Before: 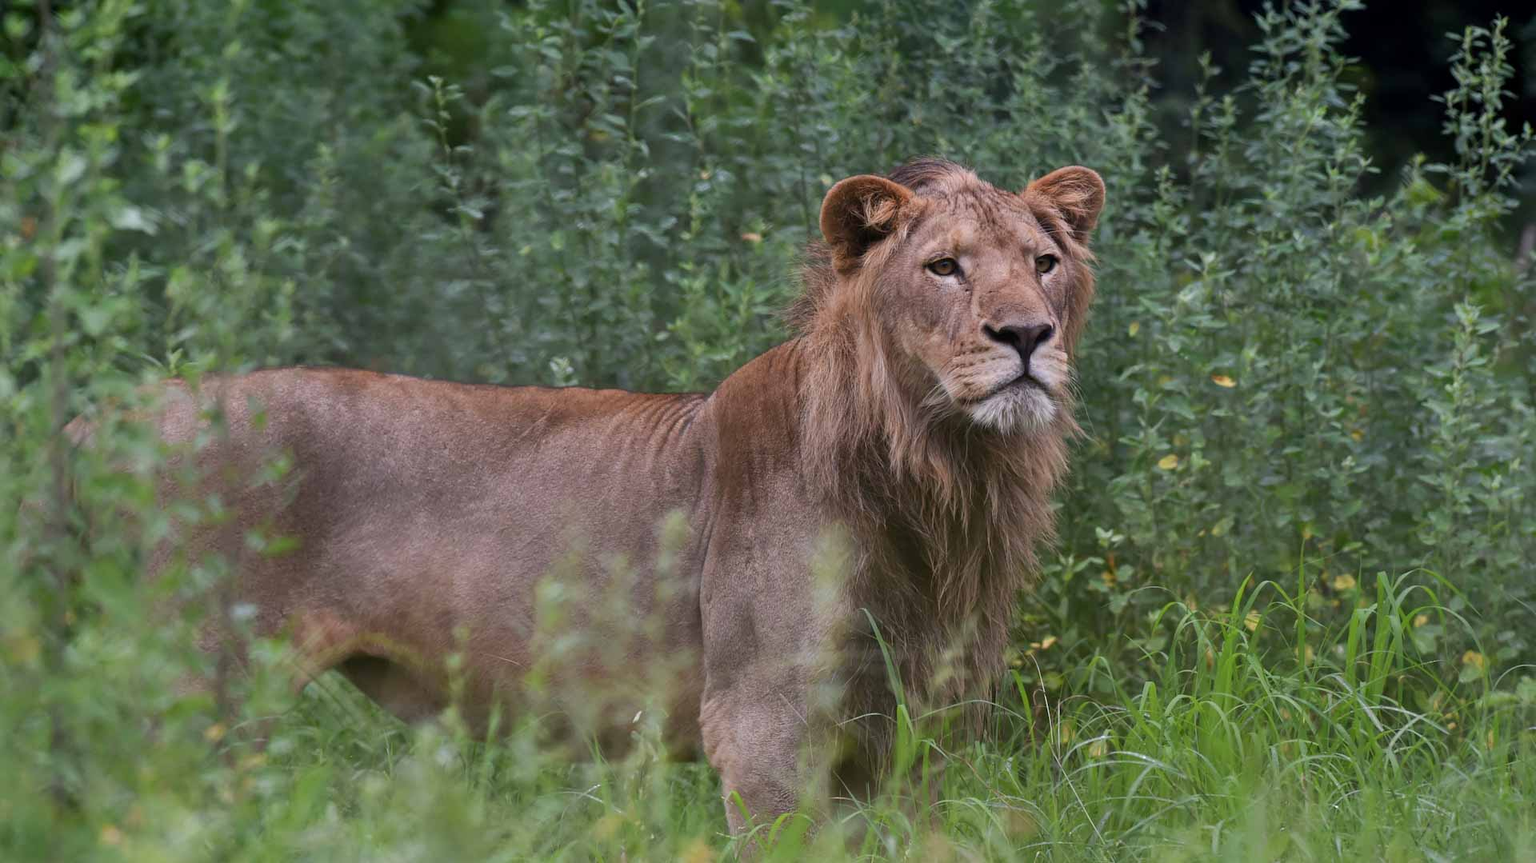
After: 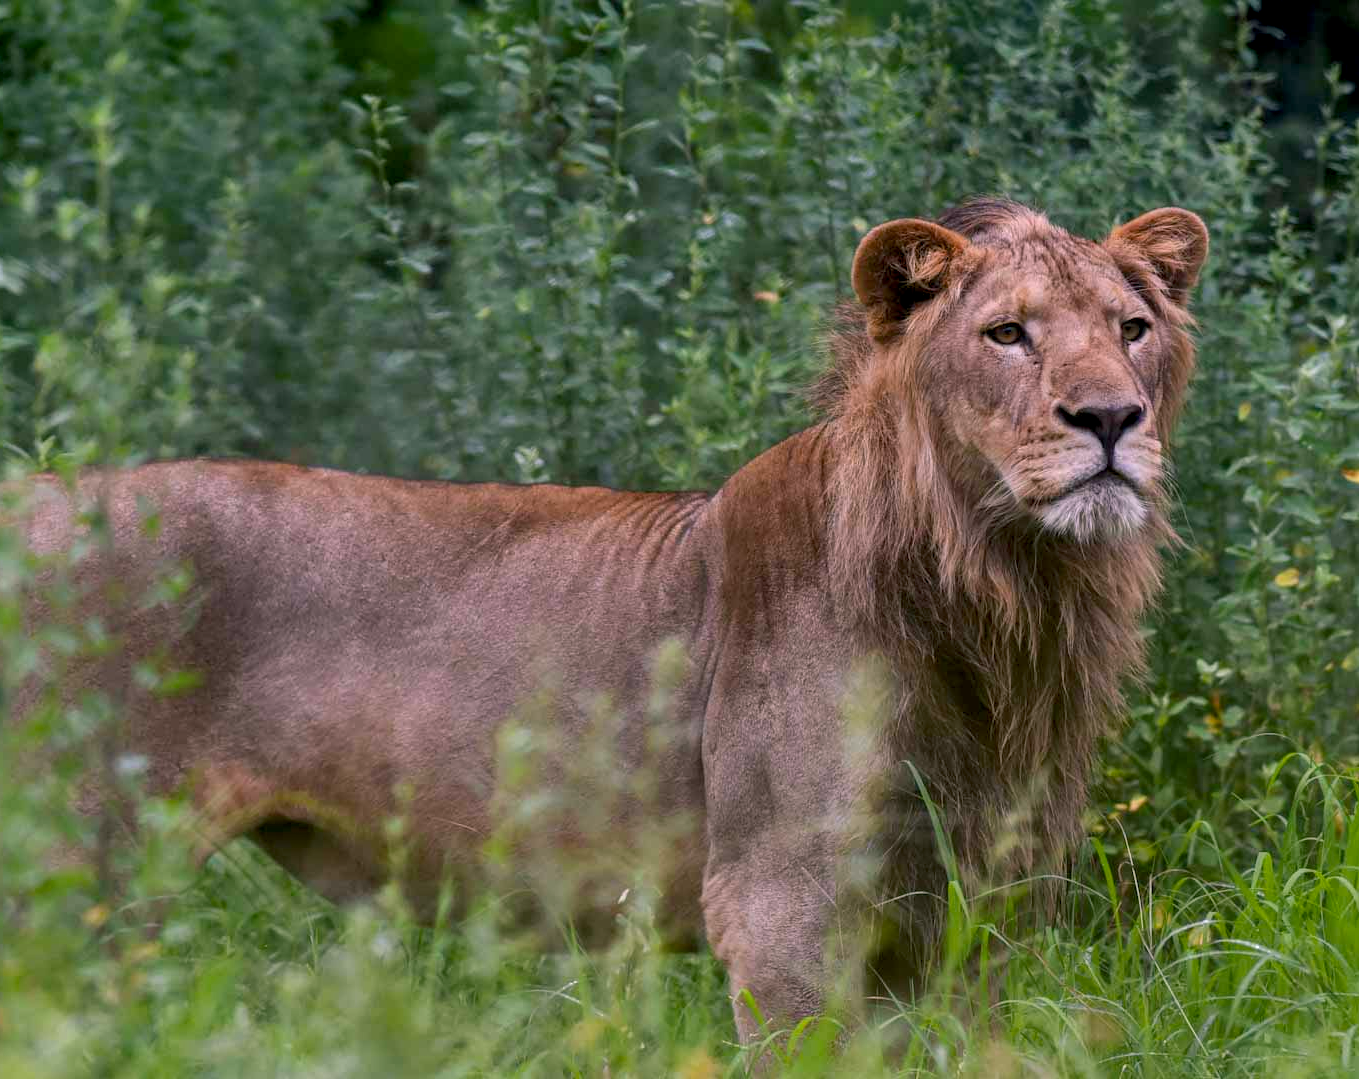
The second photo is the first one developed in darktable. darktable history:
local contrast: on, module defaults
color balance rgb: shadows lift › chroma 2%, shadows lift › hue 217.2°, power › chroma 0.25%, power › hue 60°, highlights gain › chroma 1.5%, highlights gain › hue 309.6°, global offset › luminance -0.5%, perceptual saturation grading › global saturation 15%, global vibrance 20%
crop and rotate: left 9.061%, right 20.142%
